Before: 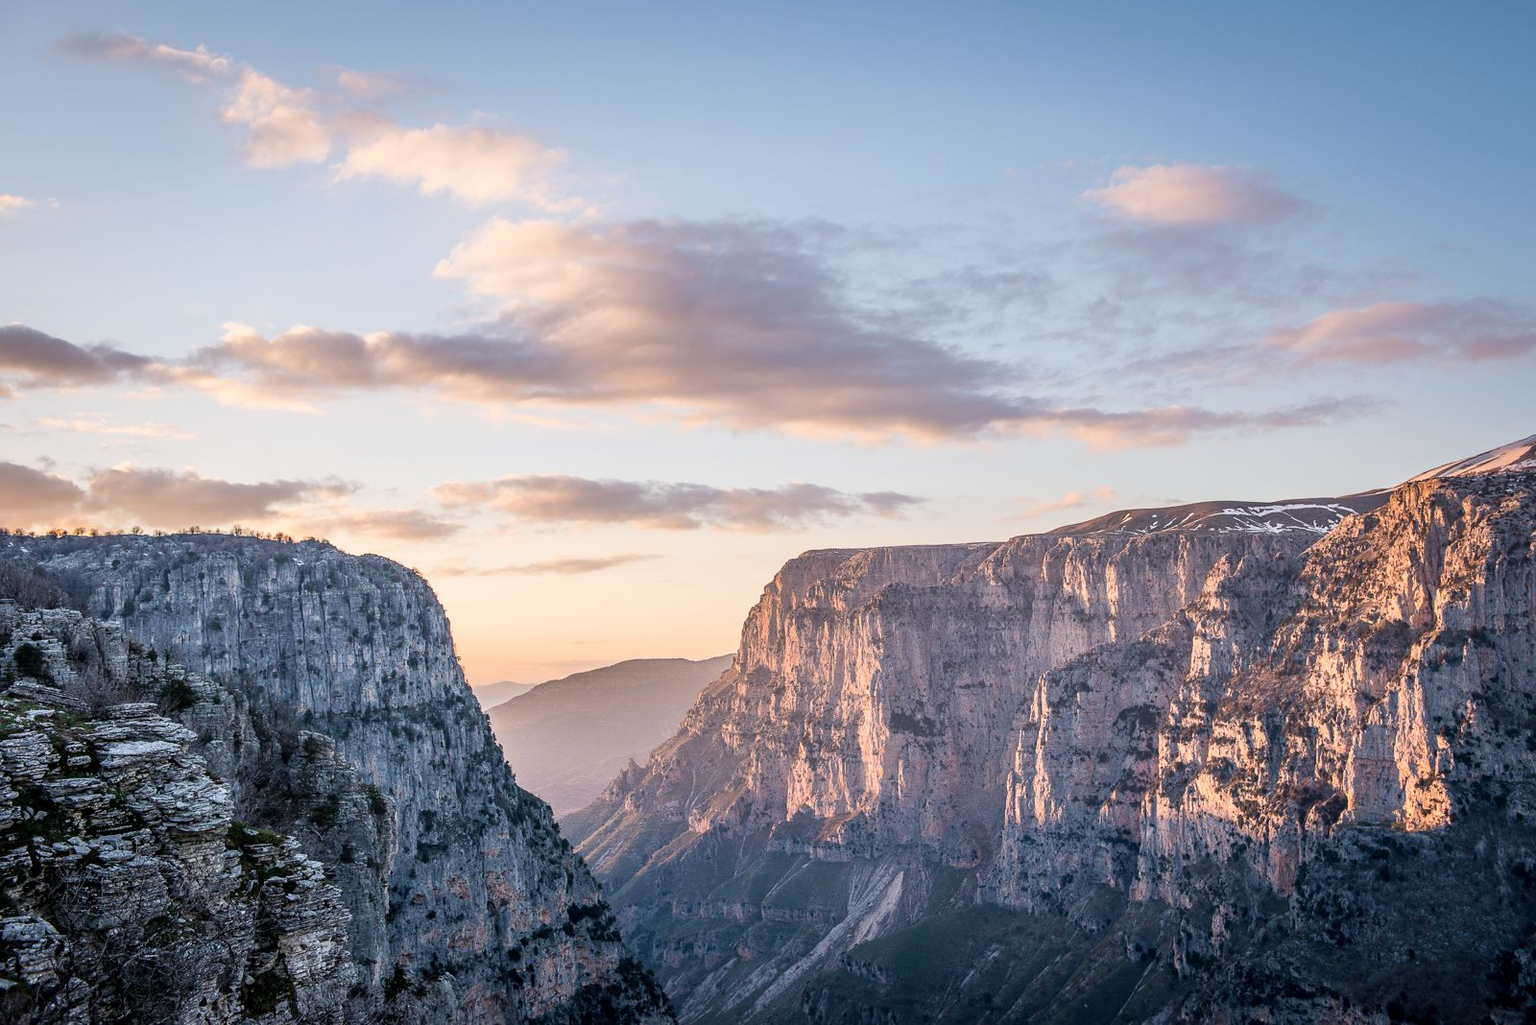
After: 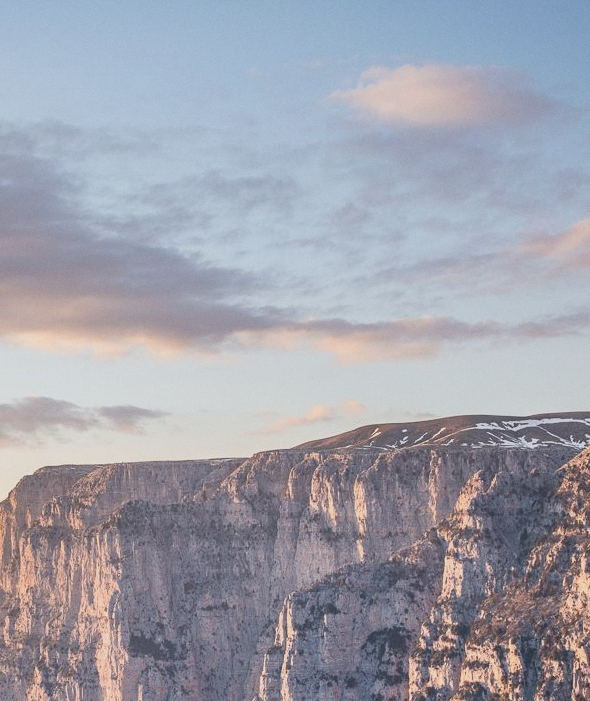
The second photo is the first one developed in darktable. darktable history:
grain: coarseness 0.09 ISO, strength 10%
white balance: red 0.978, blue 0.999
color balance: lift [1.01, 1, 1, 1], gamma [1.097, 1, 1, 1], gain [0.85, 1, 1, 1]
crop and rotate: left 49.936%, top 10.094%, right 13.136%, bottom 24.256%
